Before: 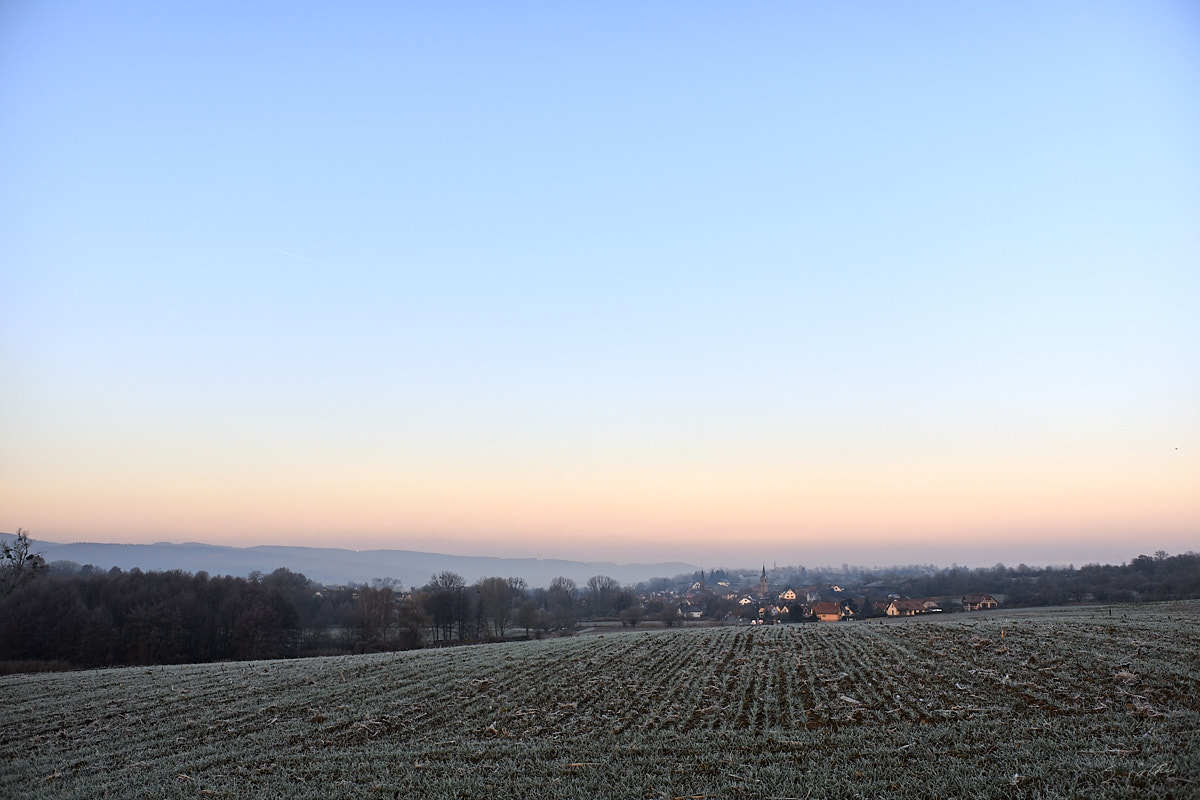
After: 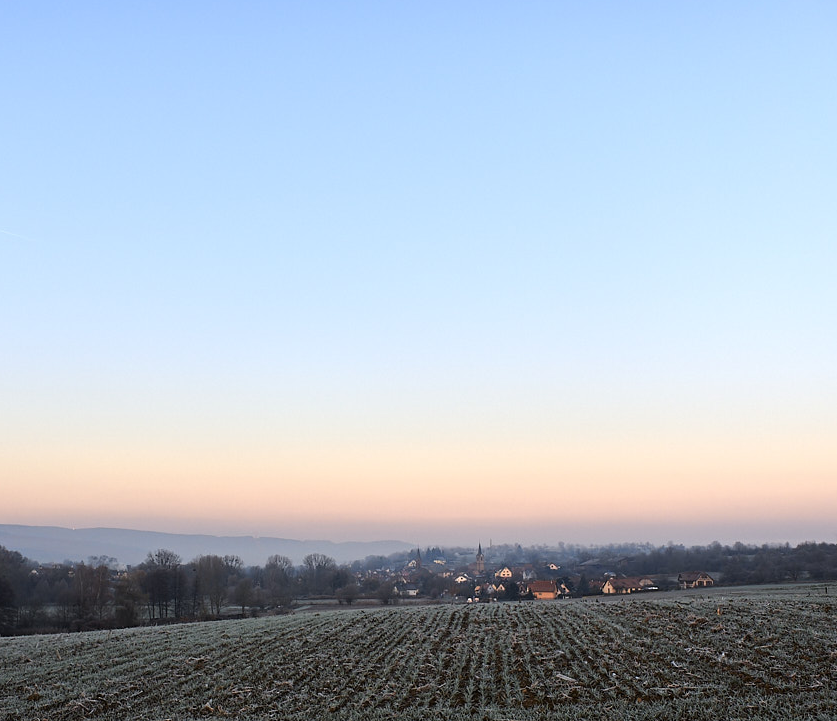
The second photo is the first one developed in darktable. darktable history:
crop and rotate: left 23.678%, top 2.771%, right 6.55%, bottom 7.05%
